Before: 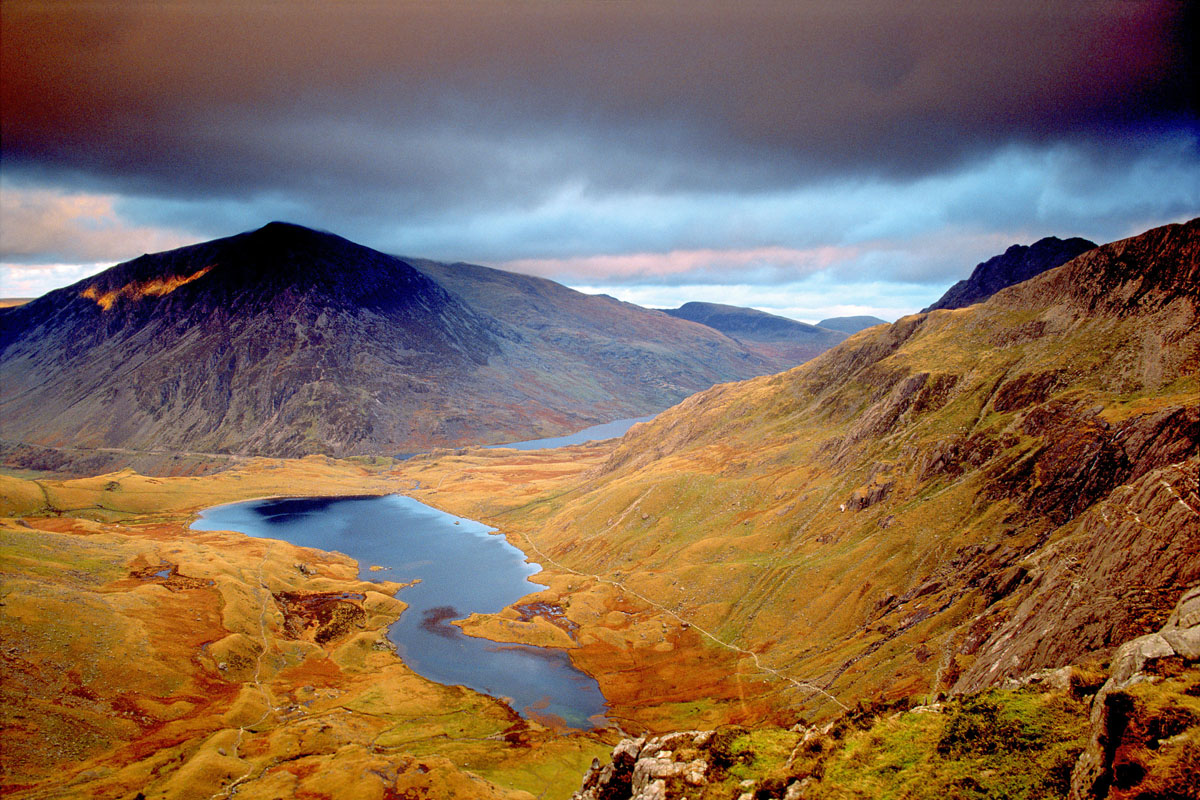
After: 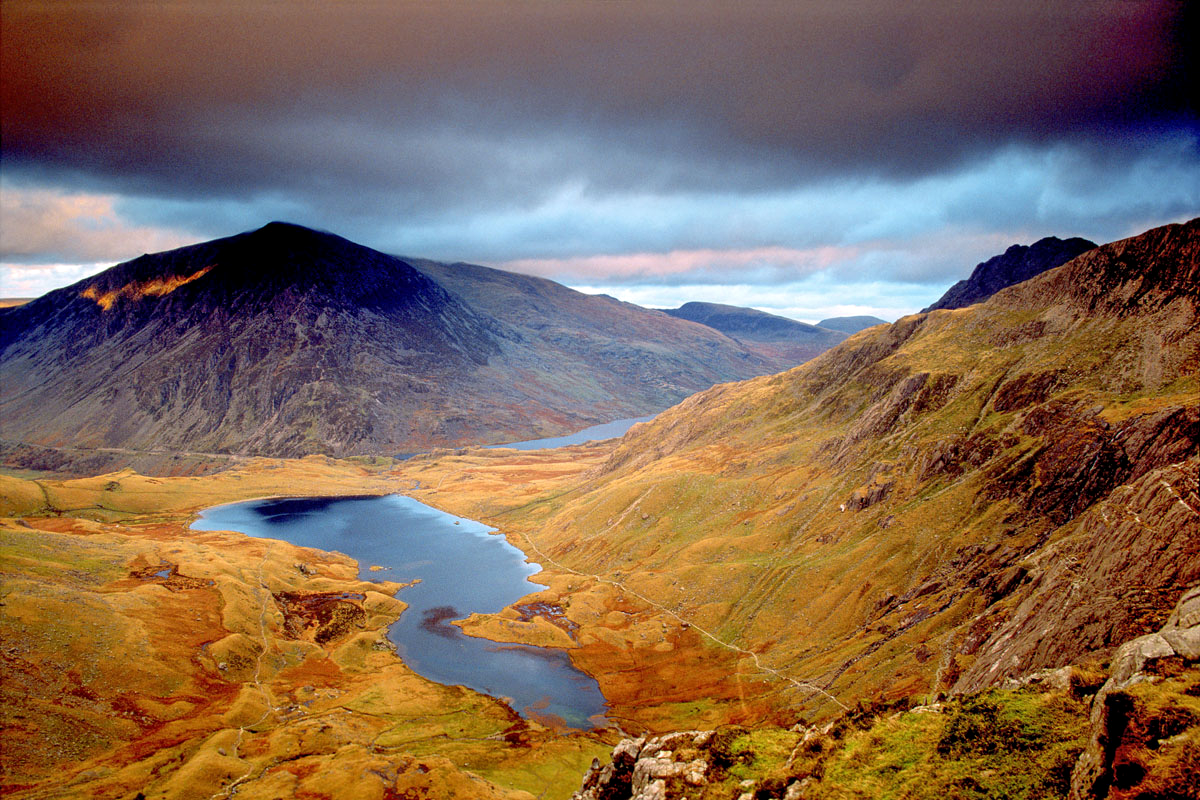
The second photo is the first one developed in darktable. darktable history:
local contrast: highlights 100%, shadows 100%, detail 120%, midtone range 0.2
tone equalizer: on, module defaults
